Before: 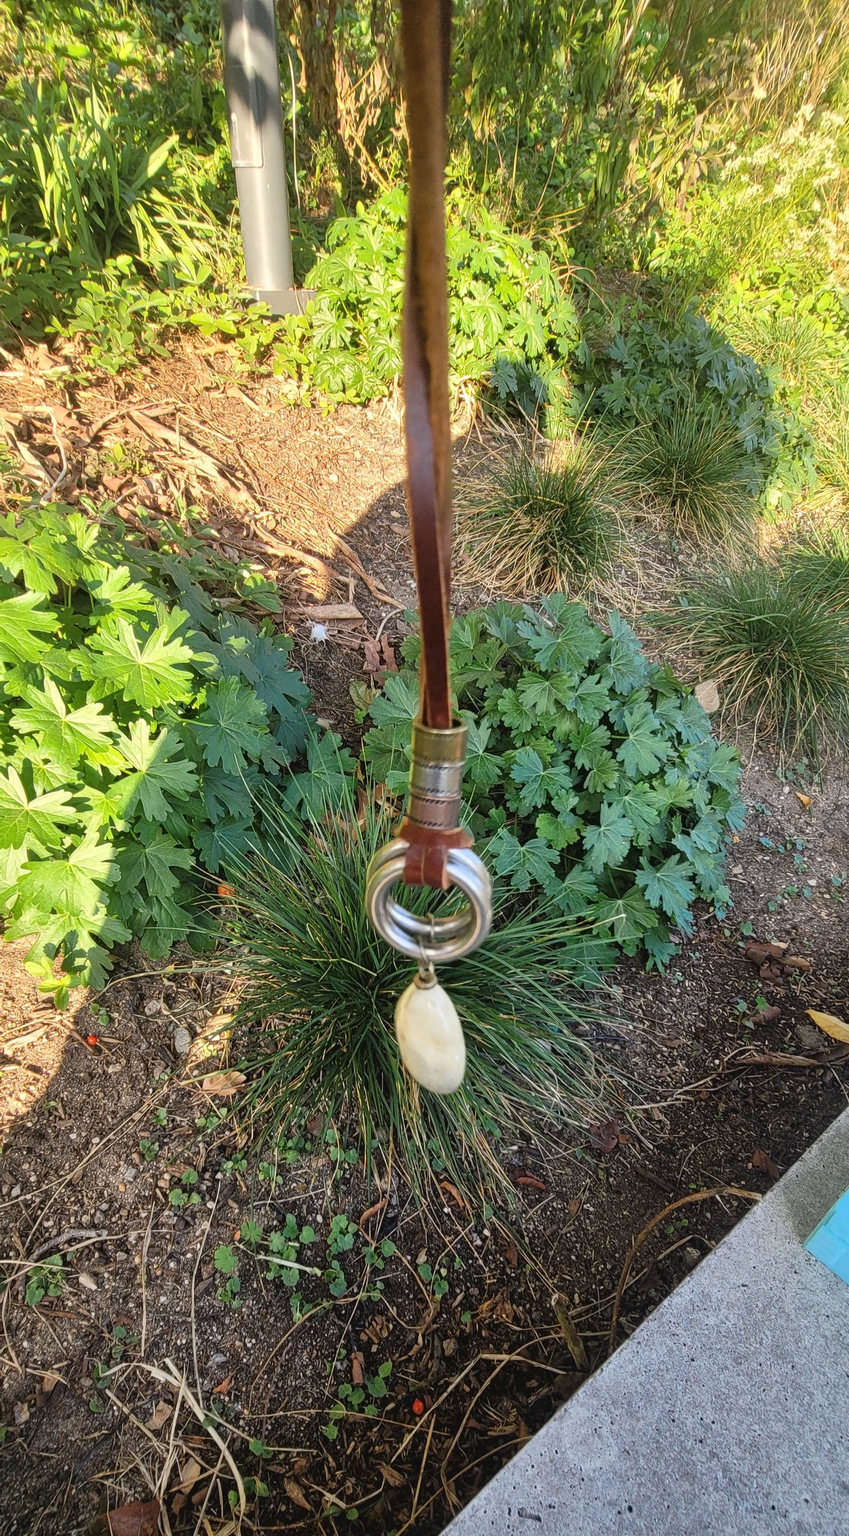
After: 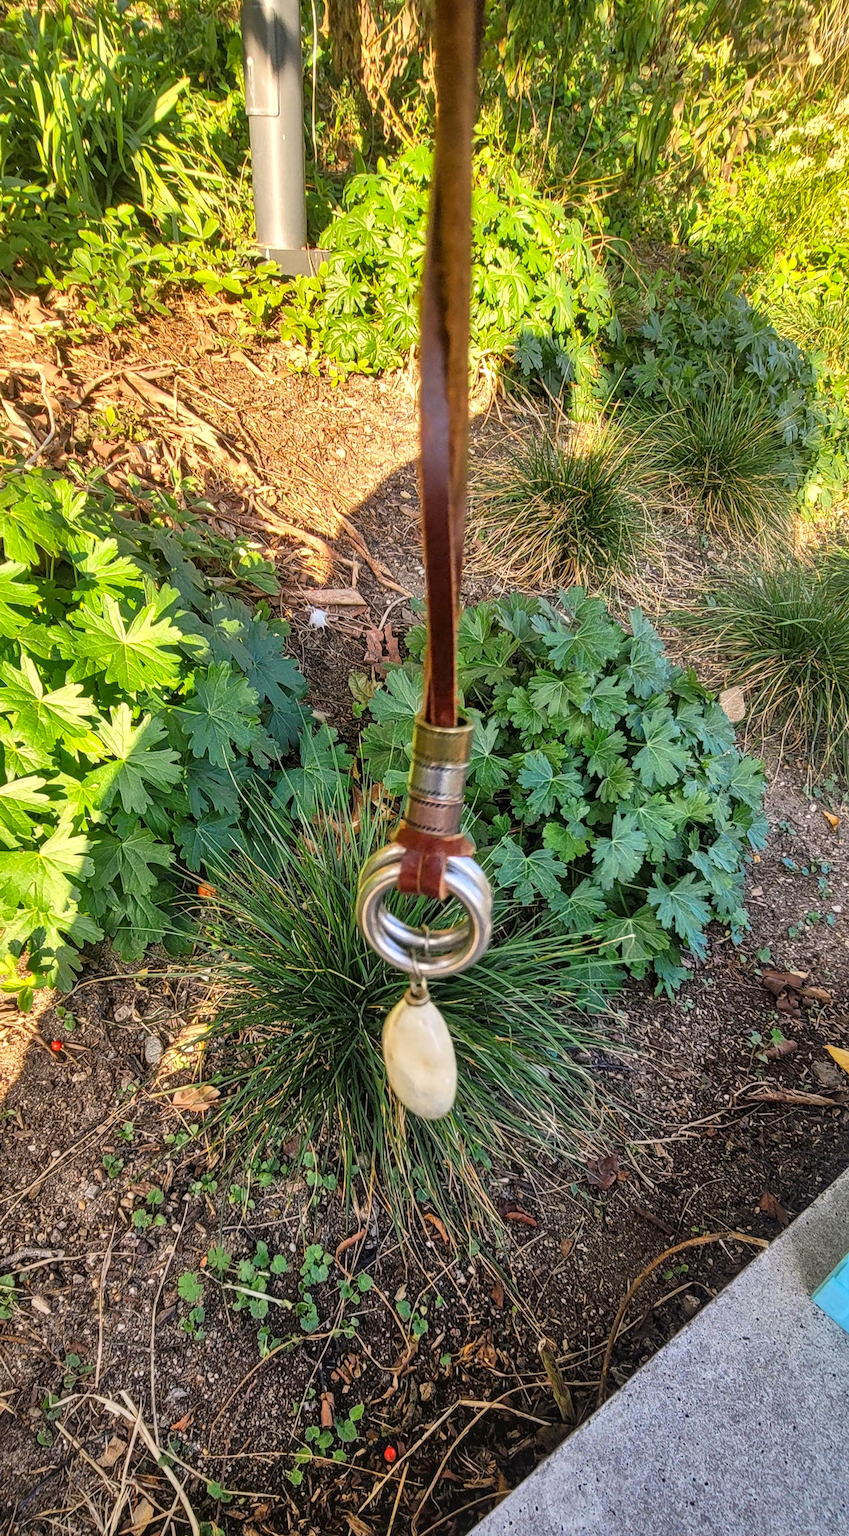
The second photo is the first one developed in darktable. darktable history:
crop and rotate: angle -2.38°
shadows and highlights: soften with gaussian
local contrast: detail 130%
color correction: highlights a* 3.22, highlights b* 1.93, saturation 1.19
